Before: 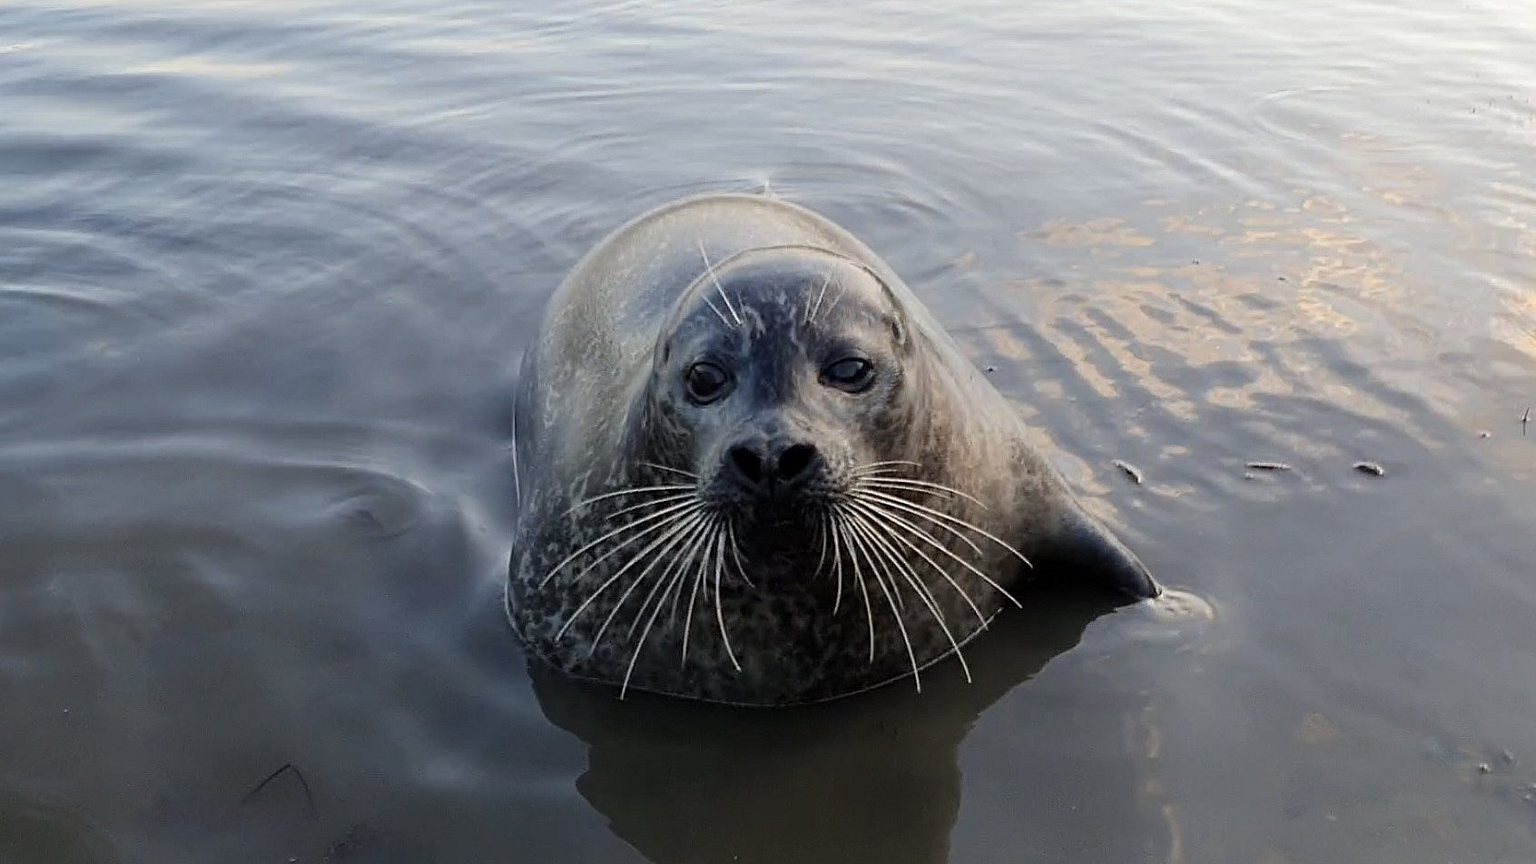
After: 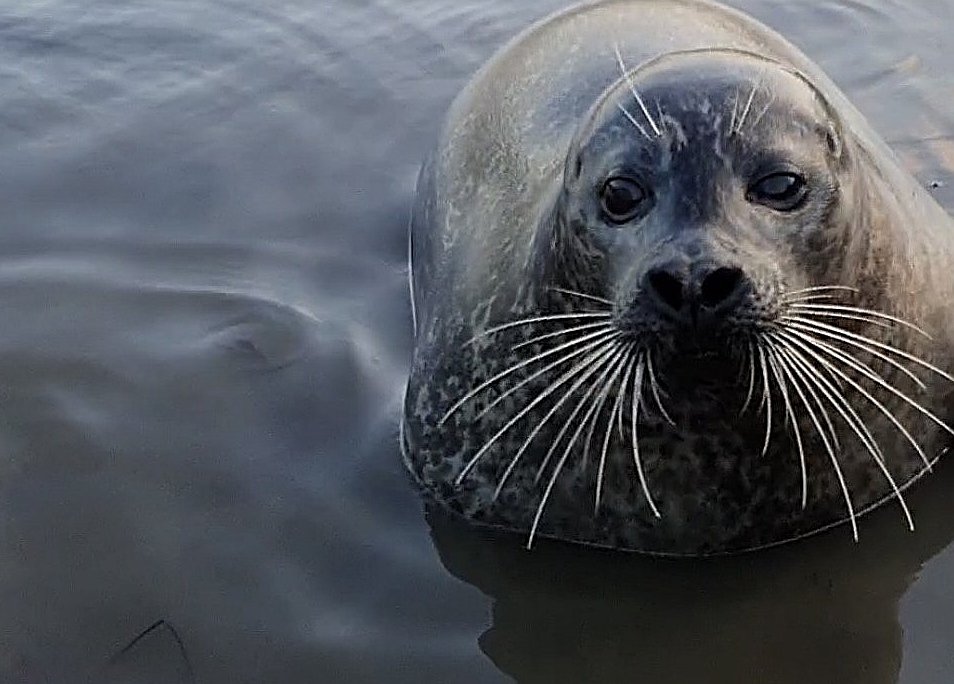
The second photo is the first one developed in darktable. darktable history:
sharpen: on, module defaults
crop: left 9.267%, top 23.365%, right 34.313%, bottom 4.683%
